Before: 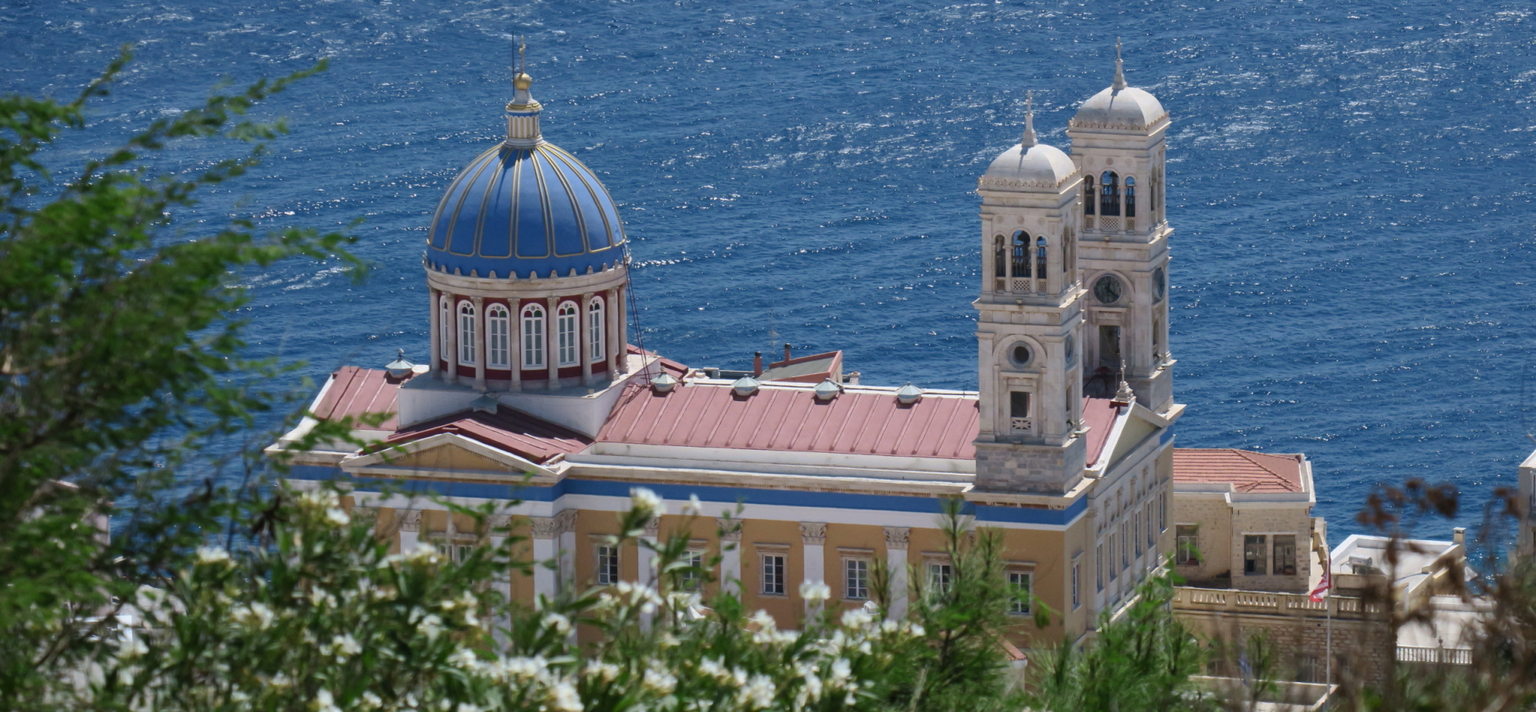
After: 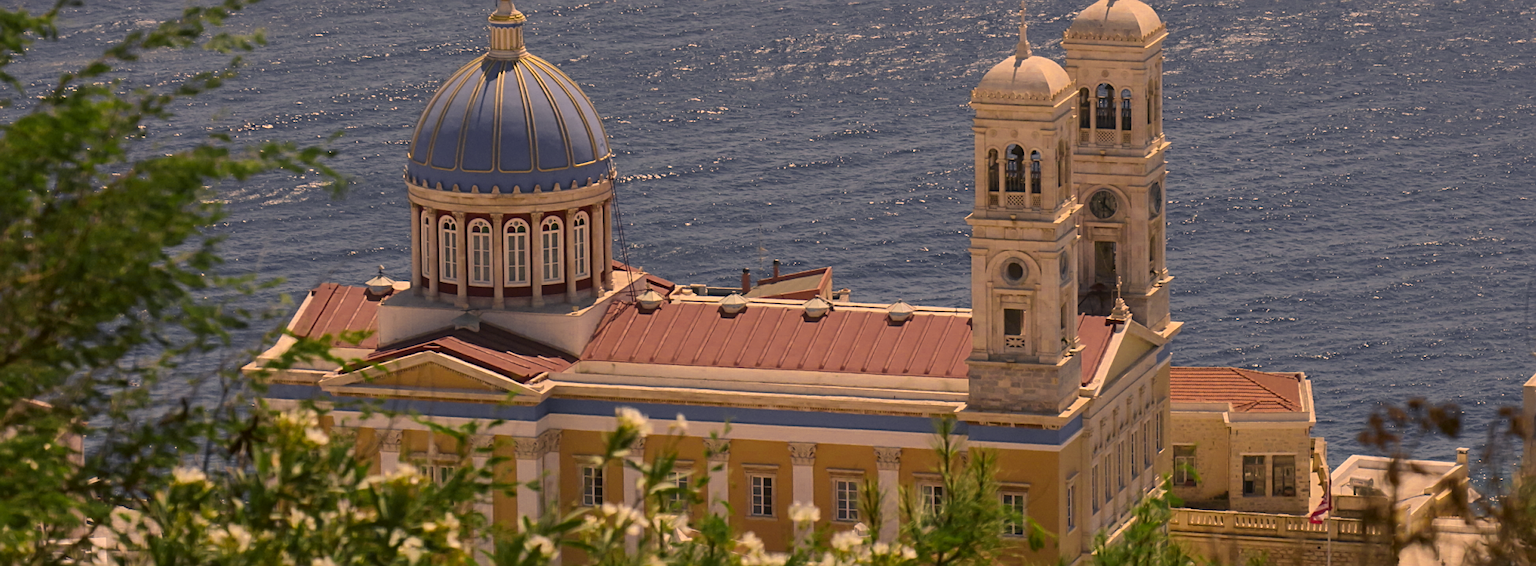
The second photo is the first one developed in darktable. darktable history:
sharpen: on, module defaults
shadows and highlights: shadows 29.35, highlights -29.36, low approximation 0.01, soften with gaussian
crop and rotate: left 1.84%, top 12.78%, right 0.249%, bottom 9.334%
tone equalizer: smoothing diameter 2.12%, edges refinement/feathering 22.99, mask exposure compensation -1.57 EV, filter diffusion 5
color correction: highlights a* 18.72, highlights b* 34.76, shadows a* 1.05, shadows b* 6.13, saturation 1.04
color zones: curves: ch0 [(0.035, 0.242) (0.25, 0.5) (0.384, 0.214) (0.488, 0.255) (0.75, 0.5)]; ch1 [(0.063, 0.379) (0.25, 0.5) (0.354, 0.201) (0.489, 0.085) (0.729, 0.271)]; ch2 [(0.25, 0.5) (0.38, 0.517) (0.442, 0.51) (0.735, 0.456)]
